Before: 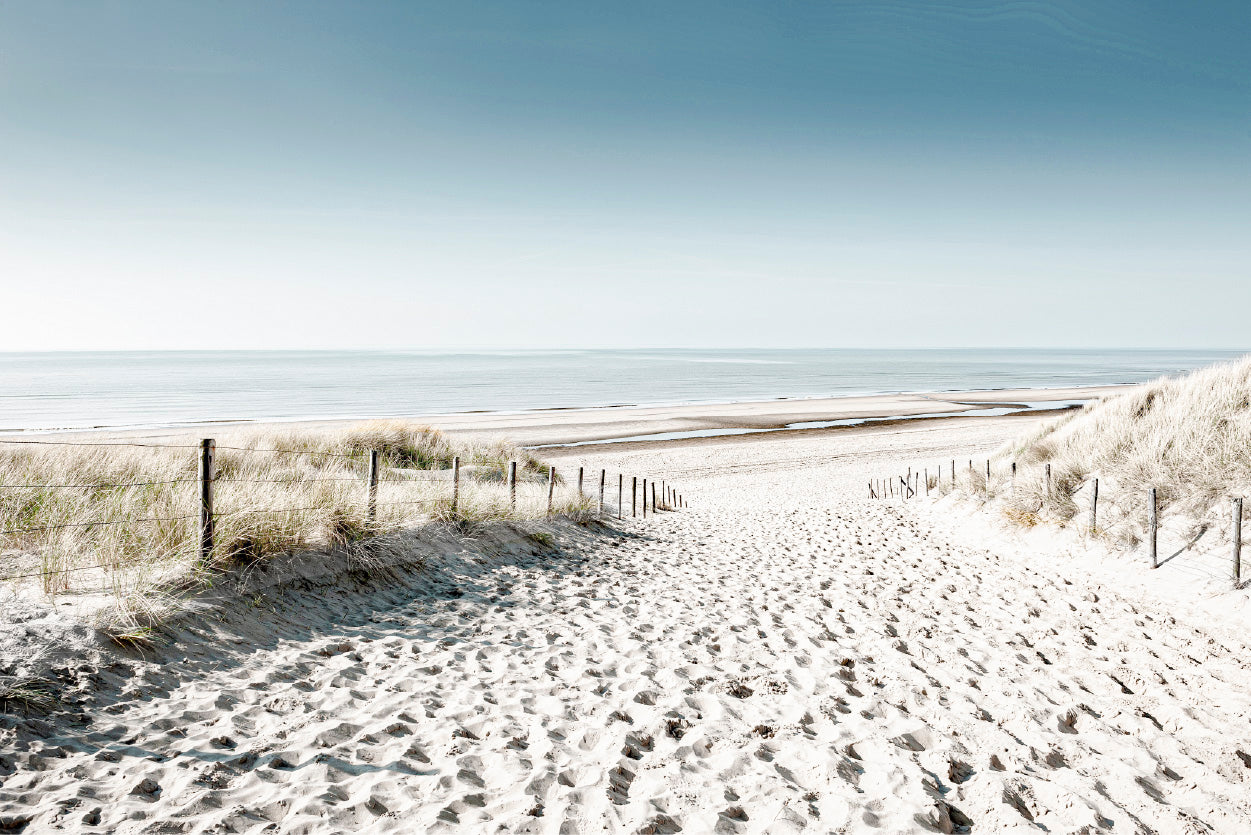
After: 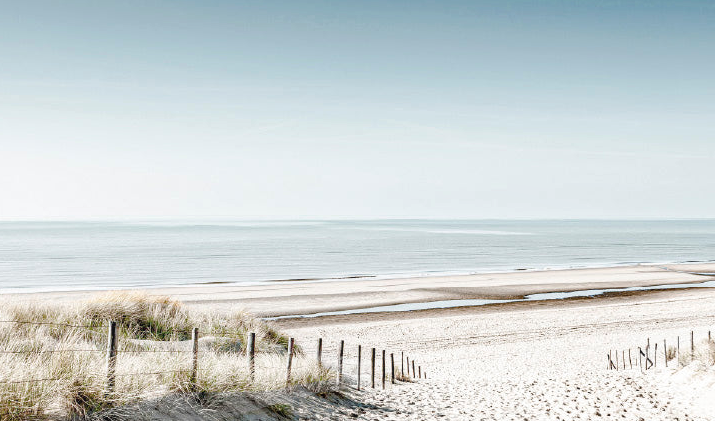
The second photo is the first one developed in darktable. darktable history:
crop: left 20.932%, top 15.471%, right 21.848%, bottom 34.081%
local contrast: detail 110%
